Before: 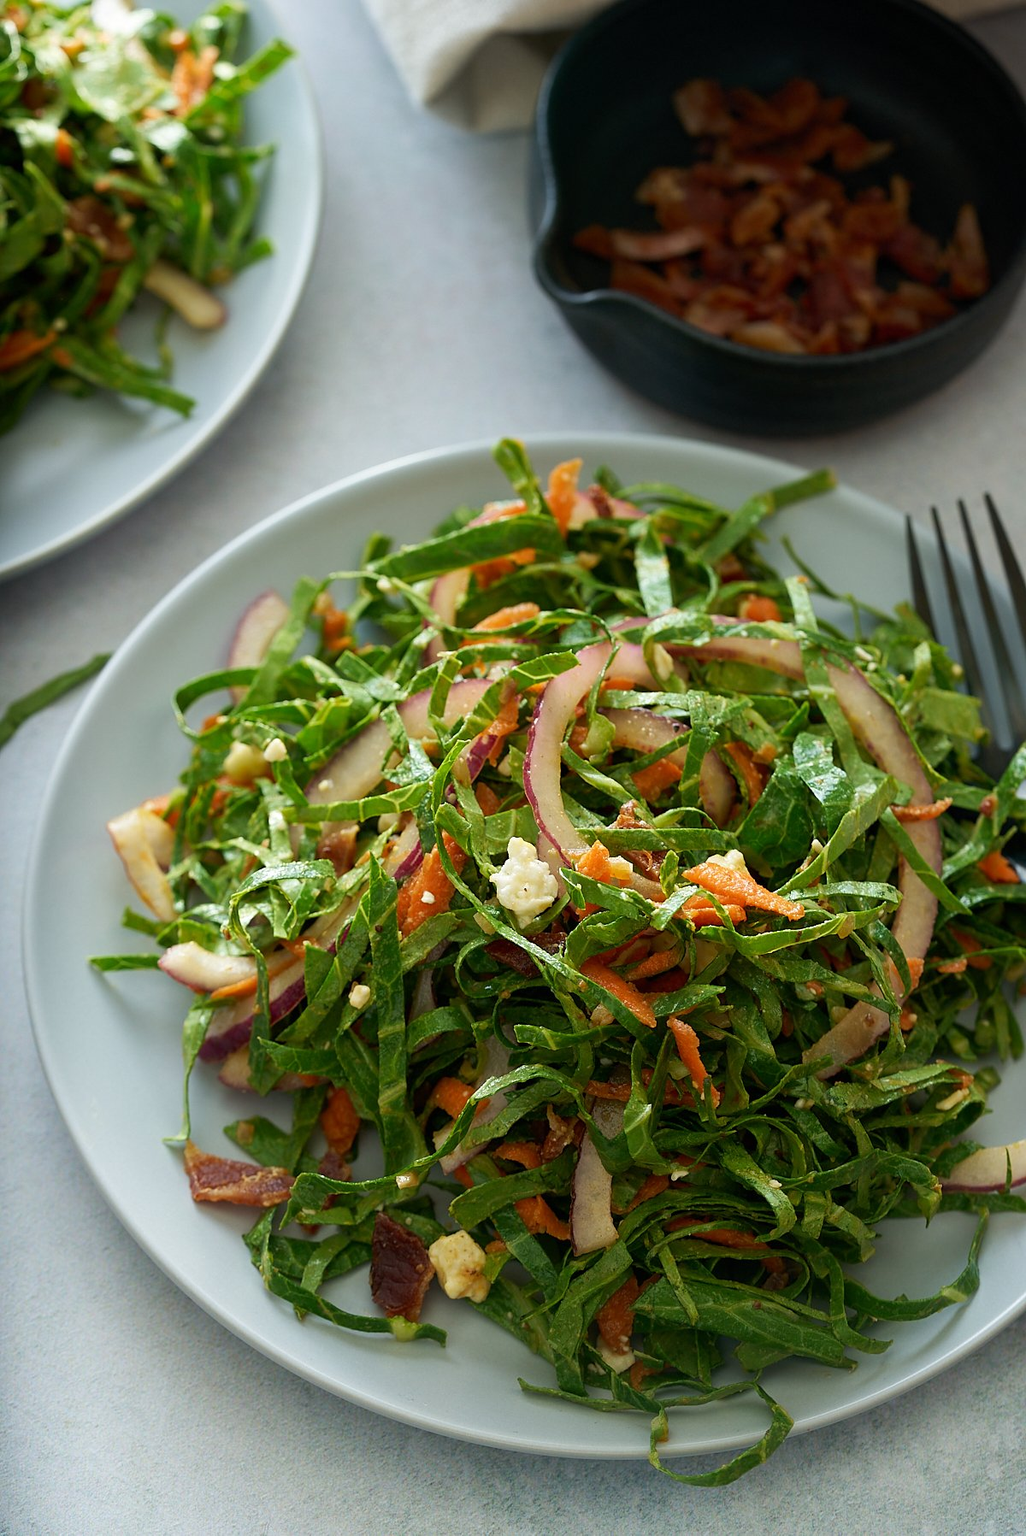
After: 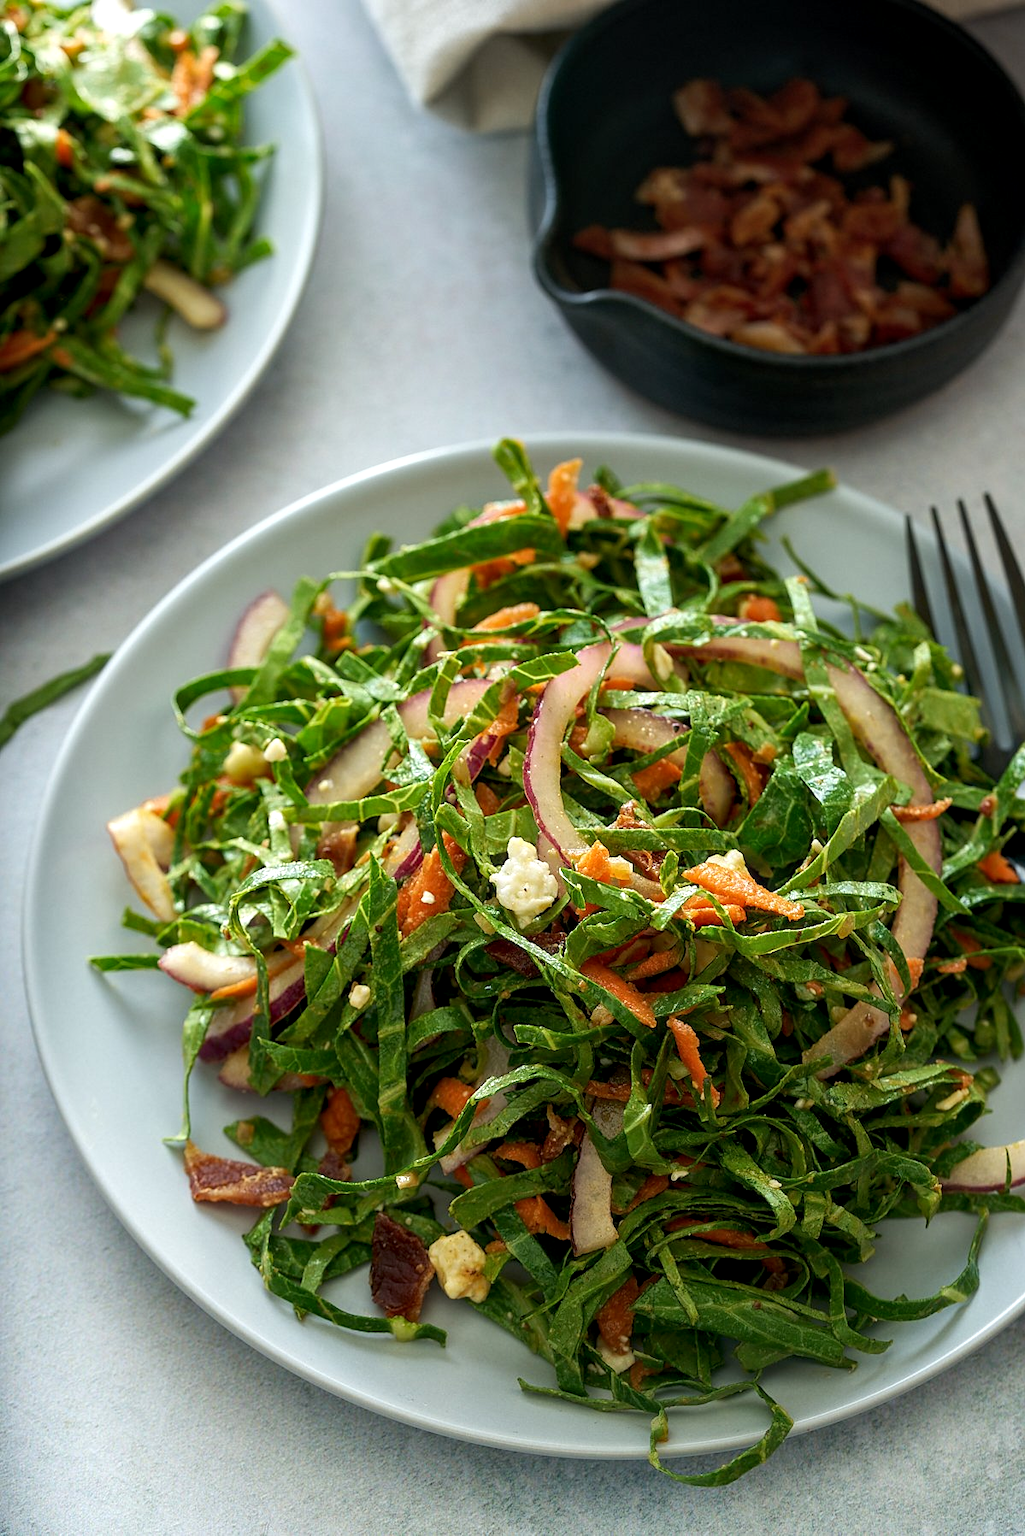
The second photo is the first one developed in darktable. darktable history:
local contrast: detail 130%
levels: levels [0, 0.476, 0.951]
